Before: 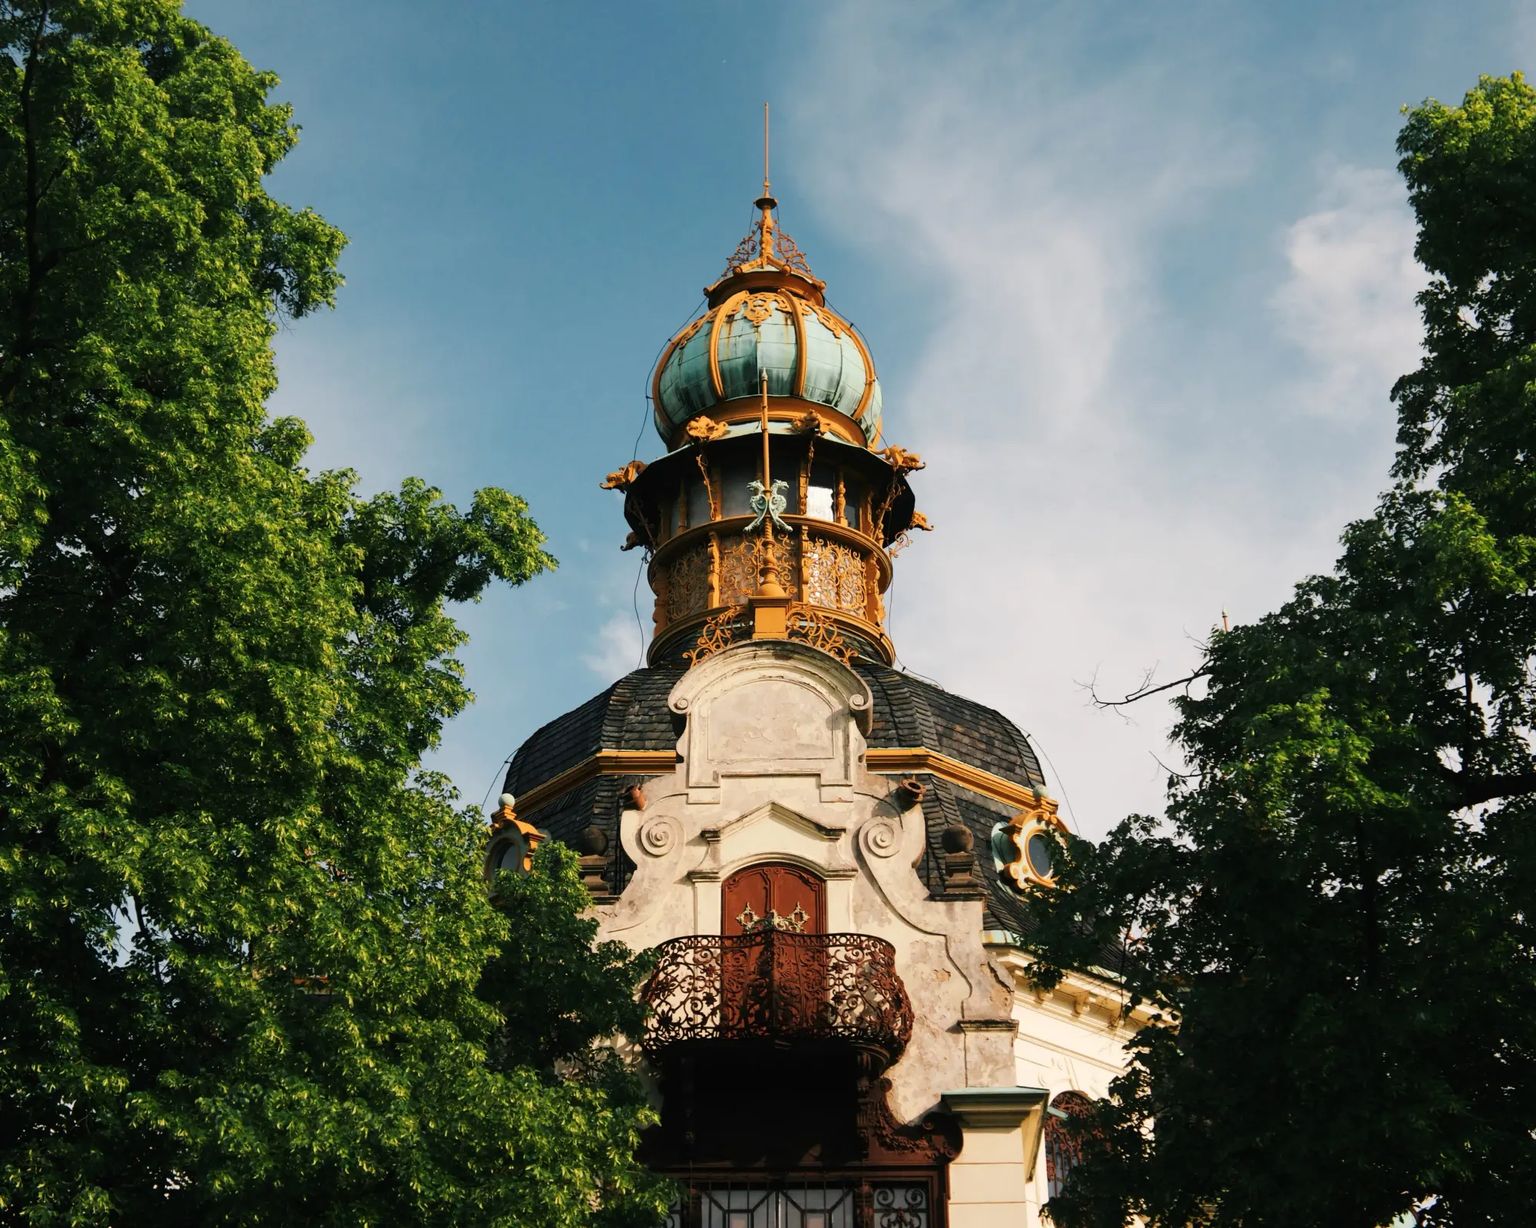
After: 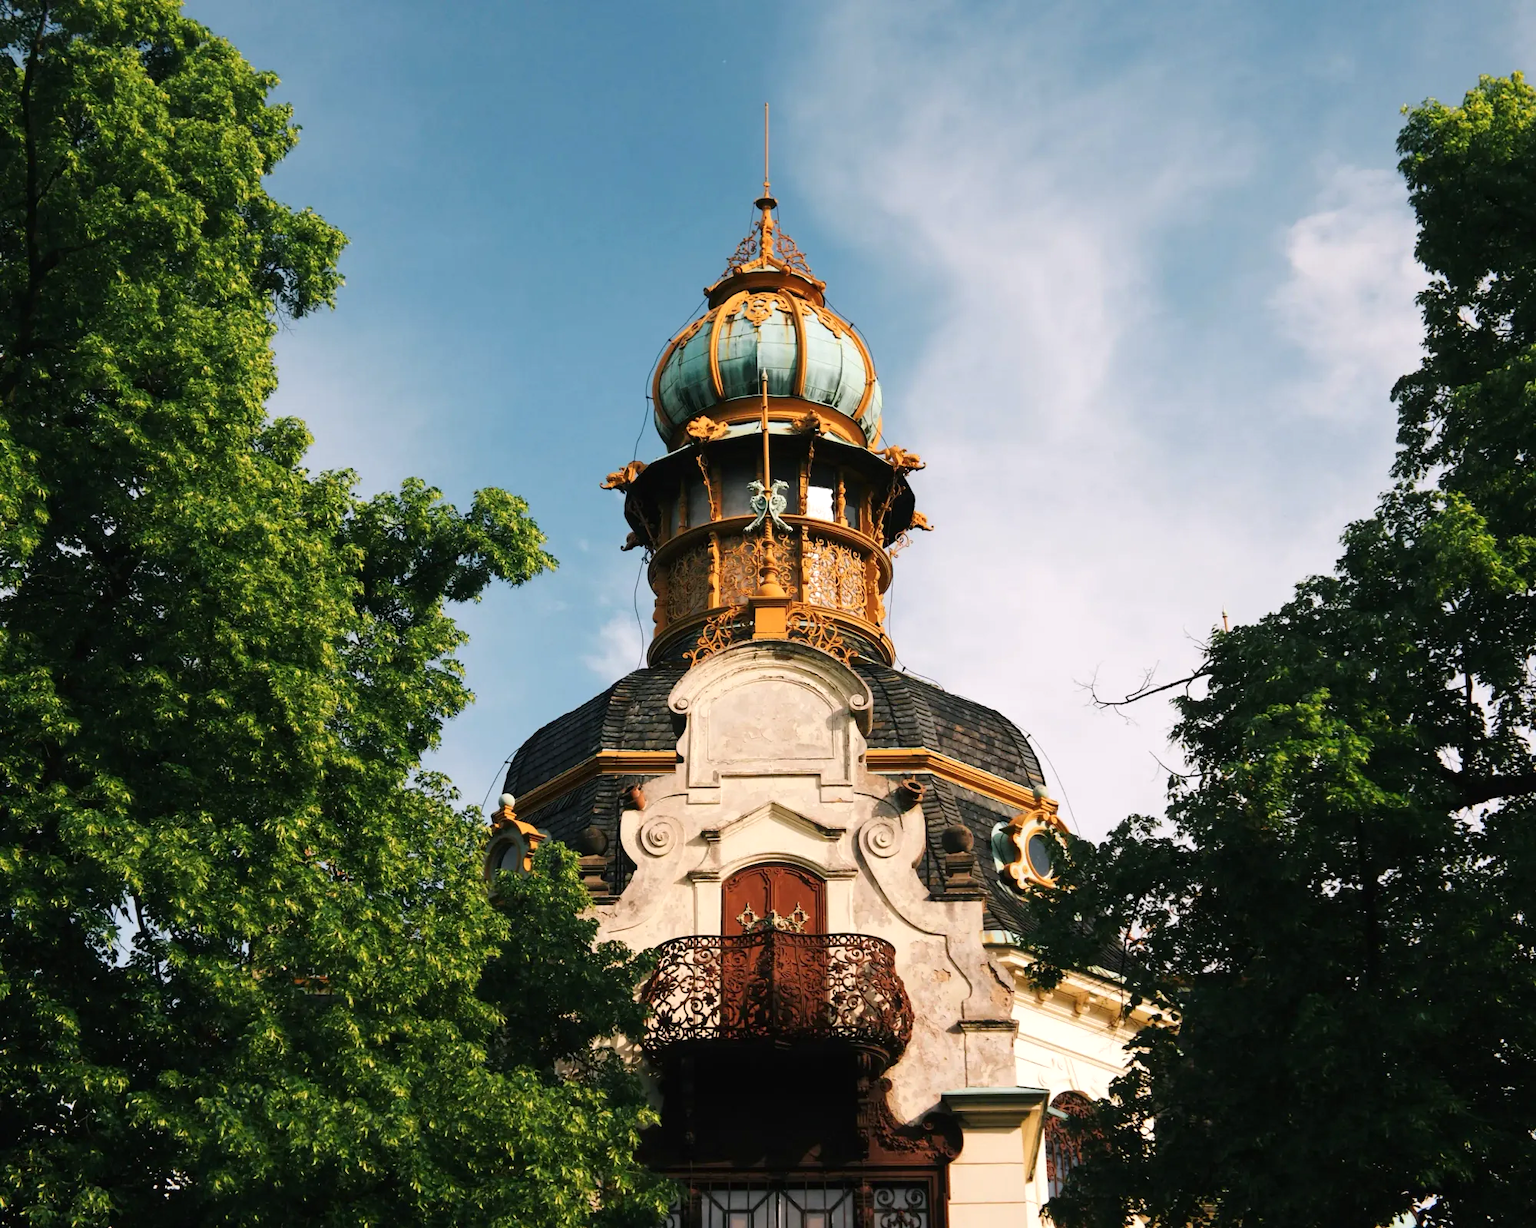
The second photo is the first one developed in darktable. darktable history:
white balance: red 1.009, blue 1.027
exposure: exposure 0.207 EV, compensate highlight preservation false
